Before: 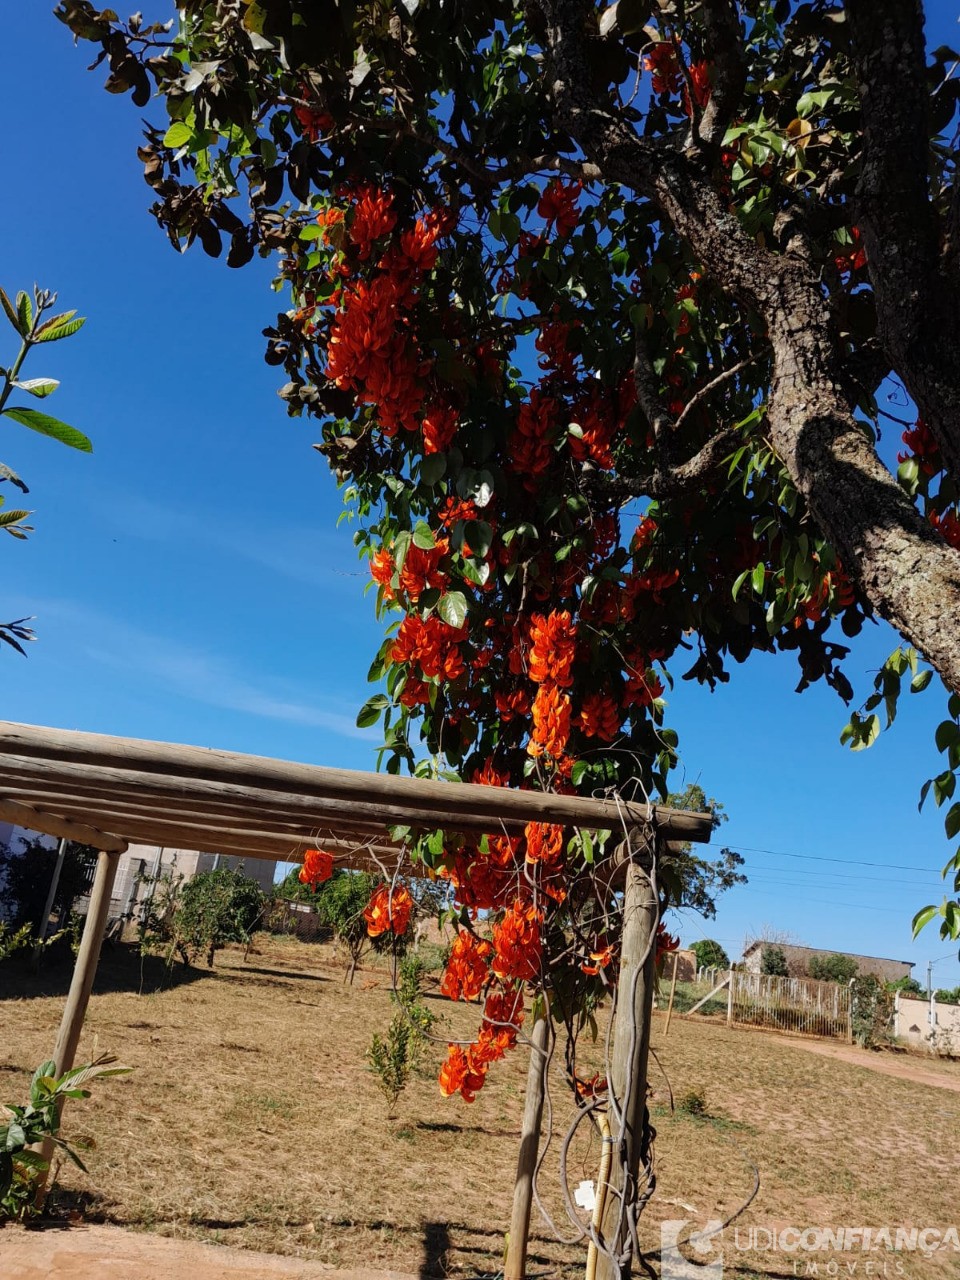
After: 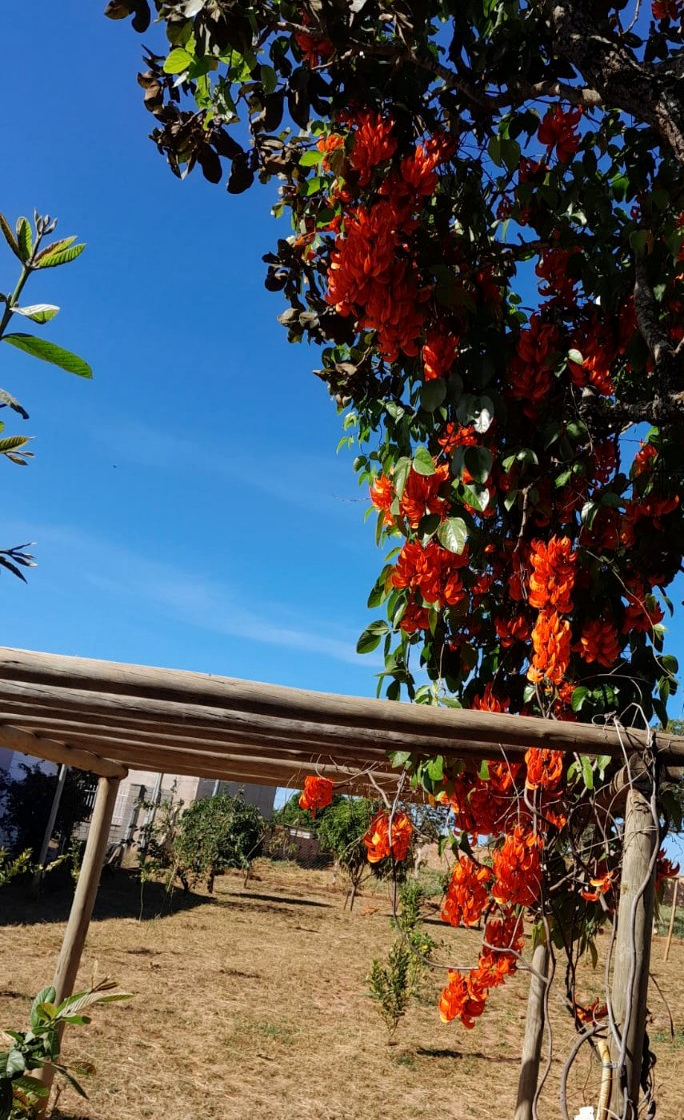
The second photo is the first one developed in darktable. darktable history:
crop: top 5.803%, right 27.864%, bottom 5.804%
exposure: black level correction 0.001, exposure 0.14 EV, compensate highlight preservation false
